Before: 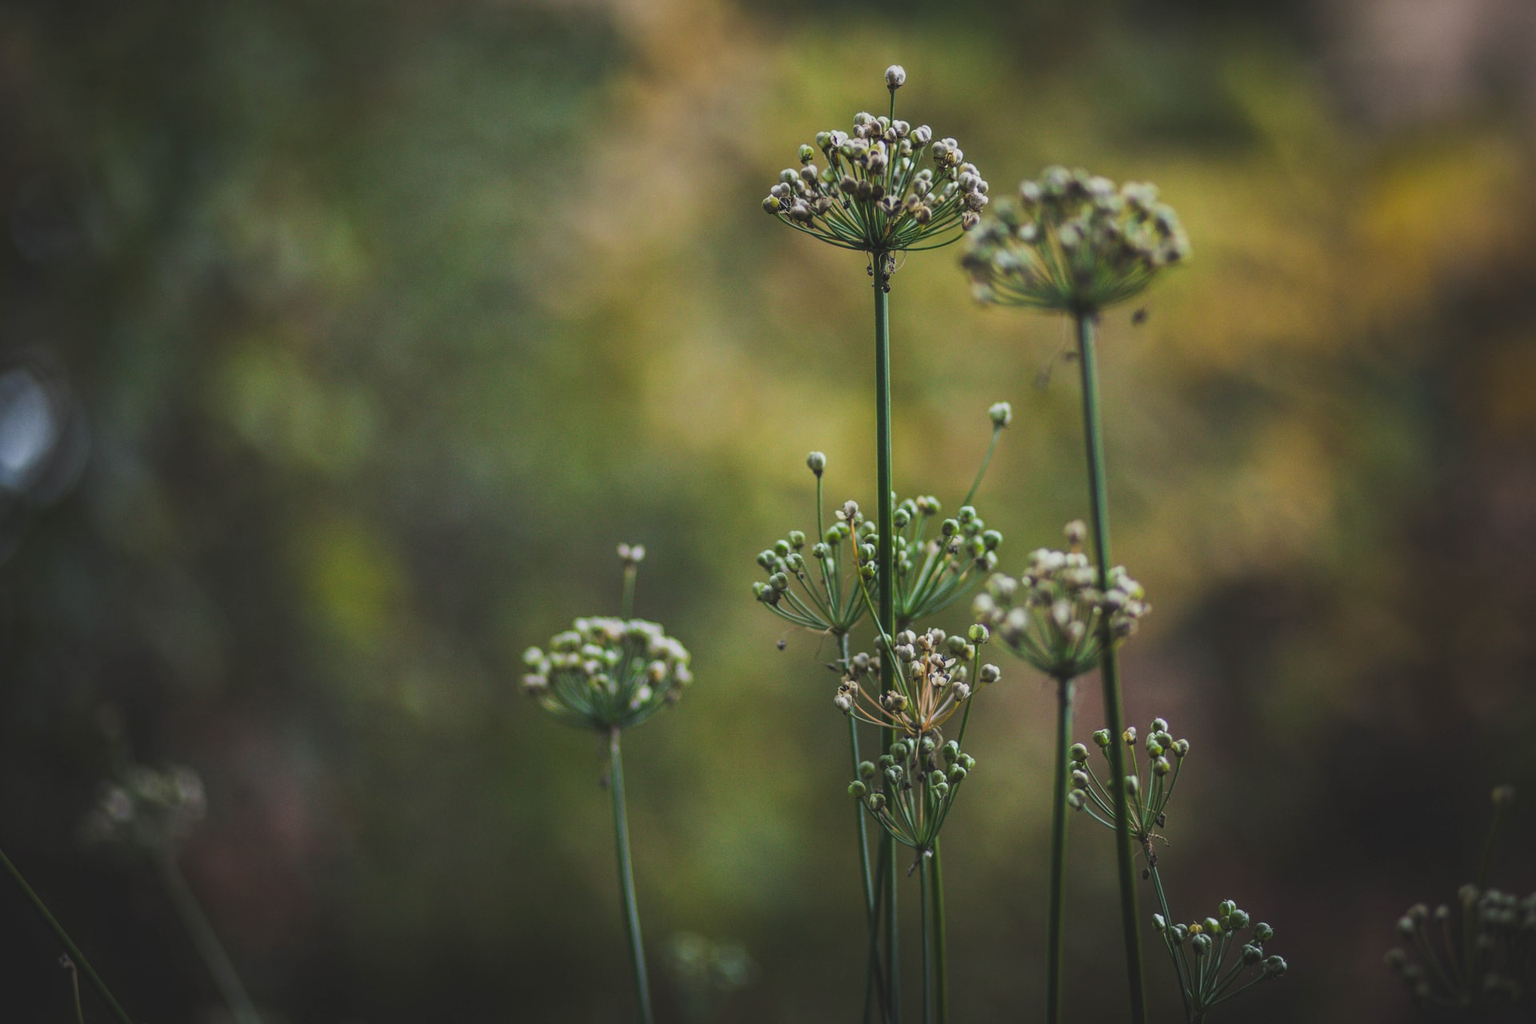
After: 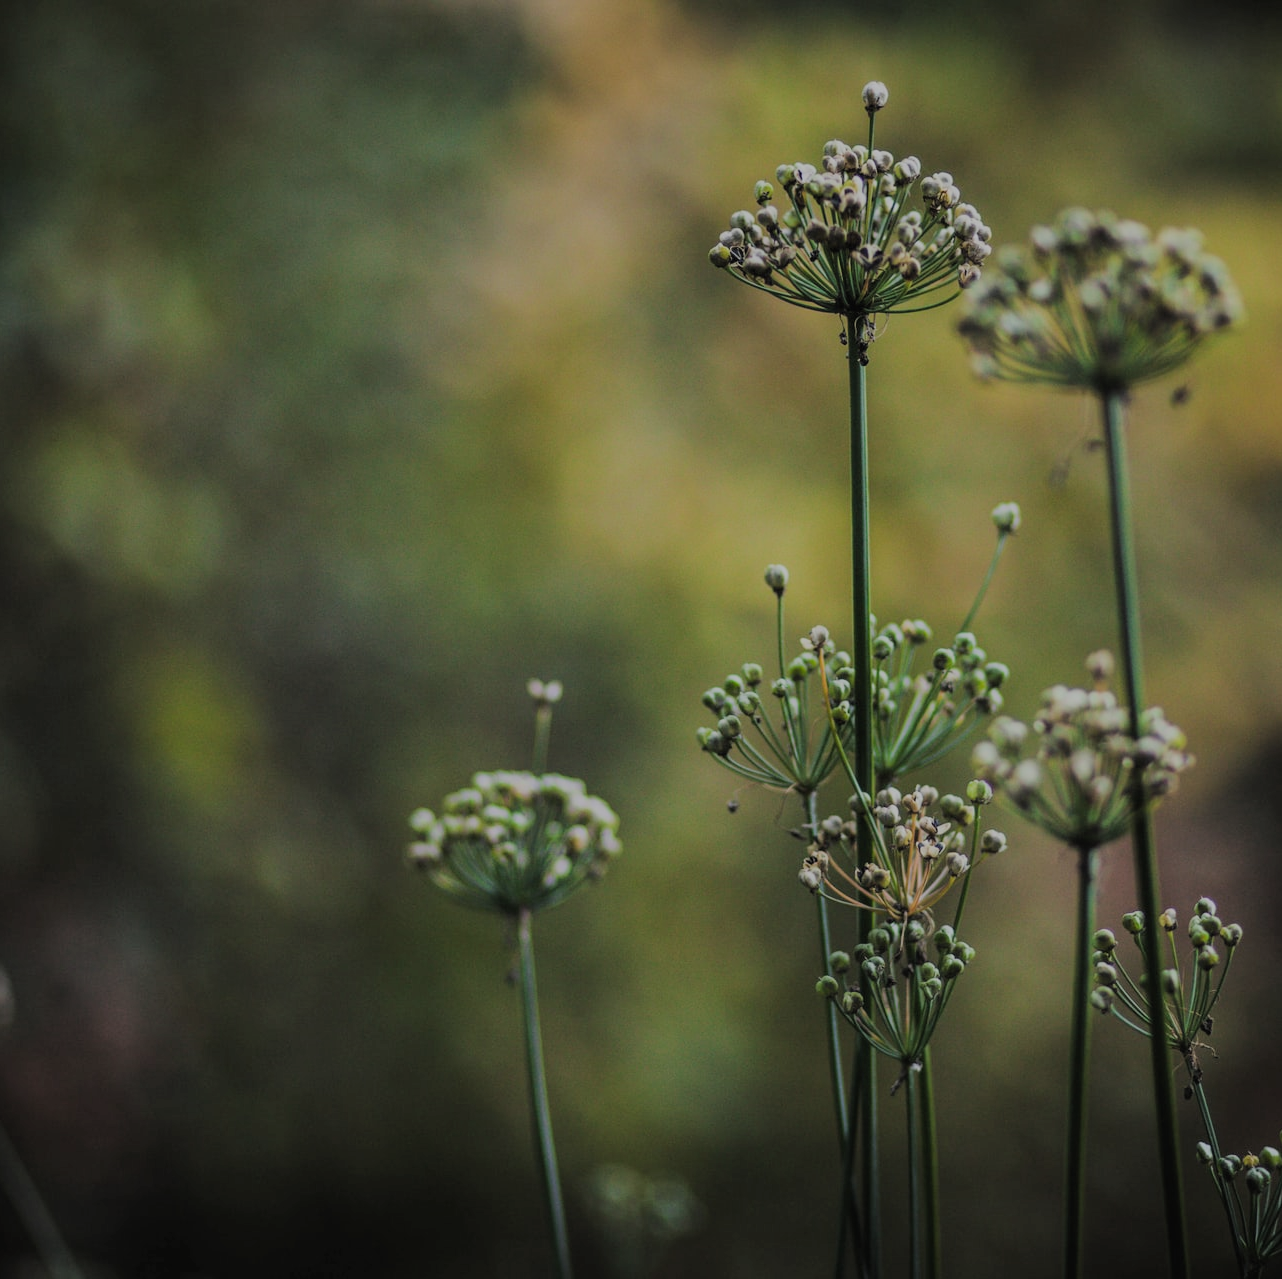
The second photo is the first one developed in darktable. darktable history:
crop and rotate: left 12.73%, right 20.447%
filmic rgb: black relative exposure -6.08 EV, white relative exposure 6.94 EV, hardness 2.23
exposure: exposure -0.064 EV, compensate highlight preservation false
